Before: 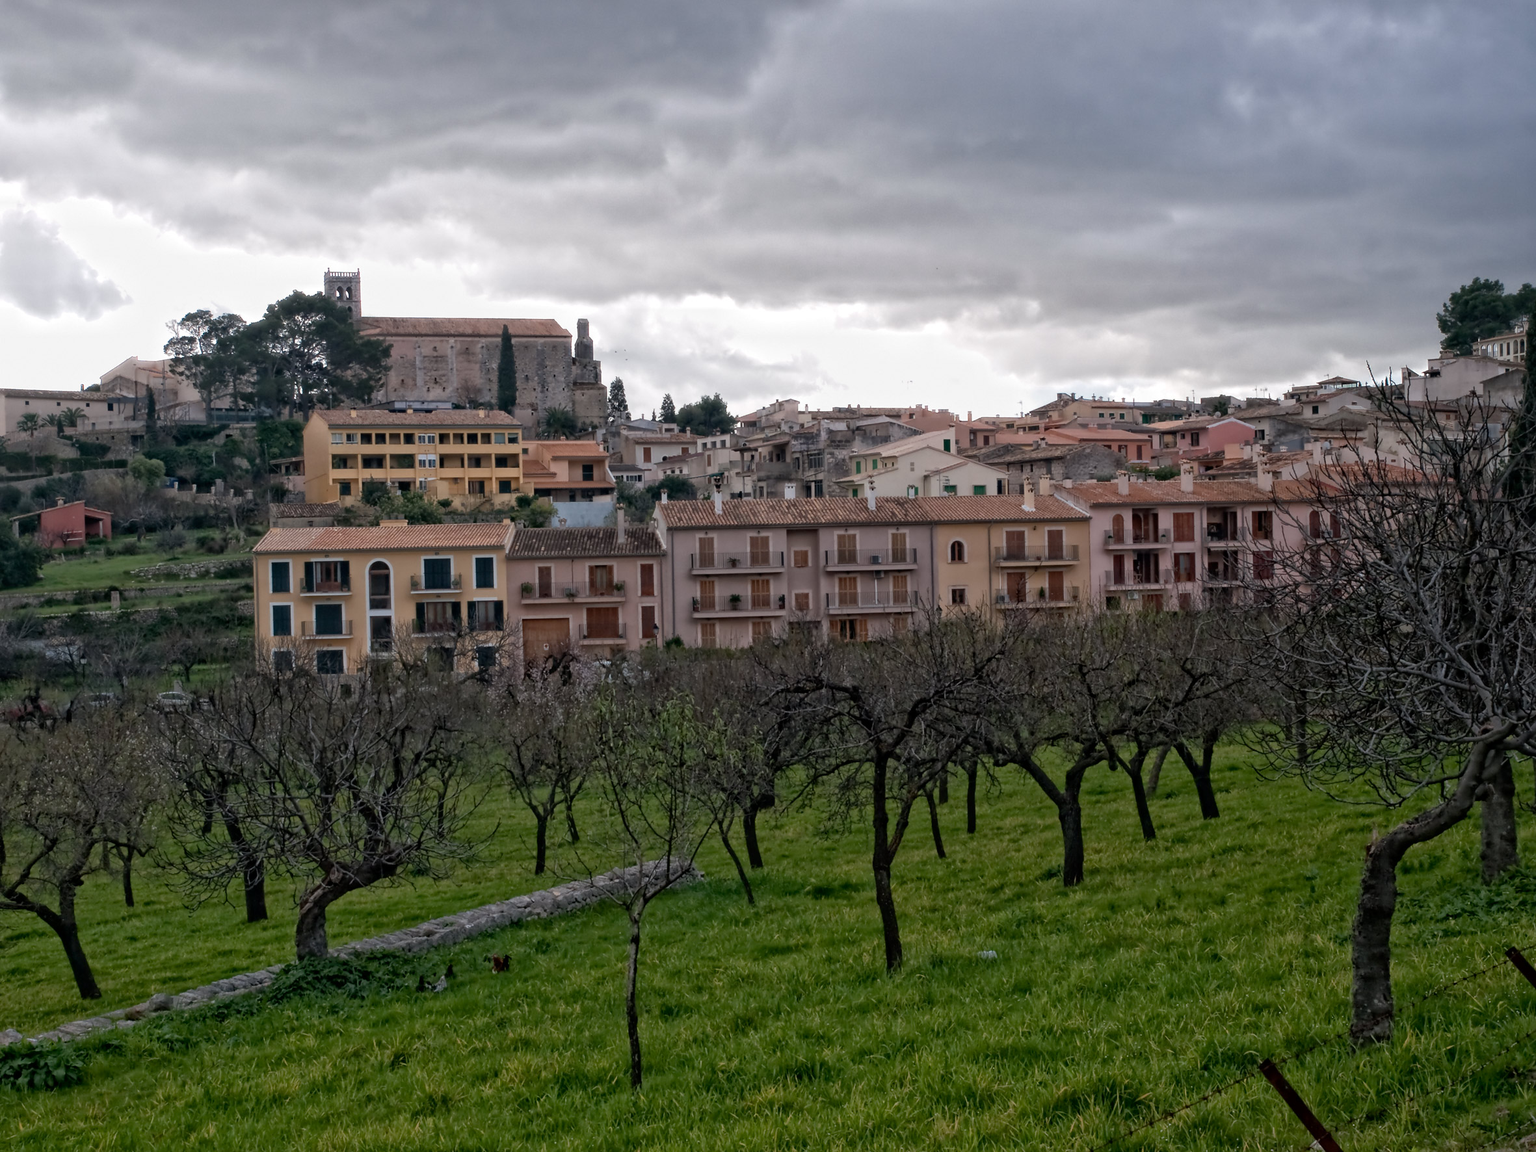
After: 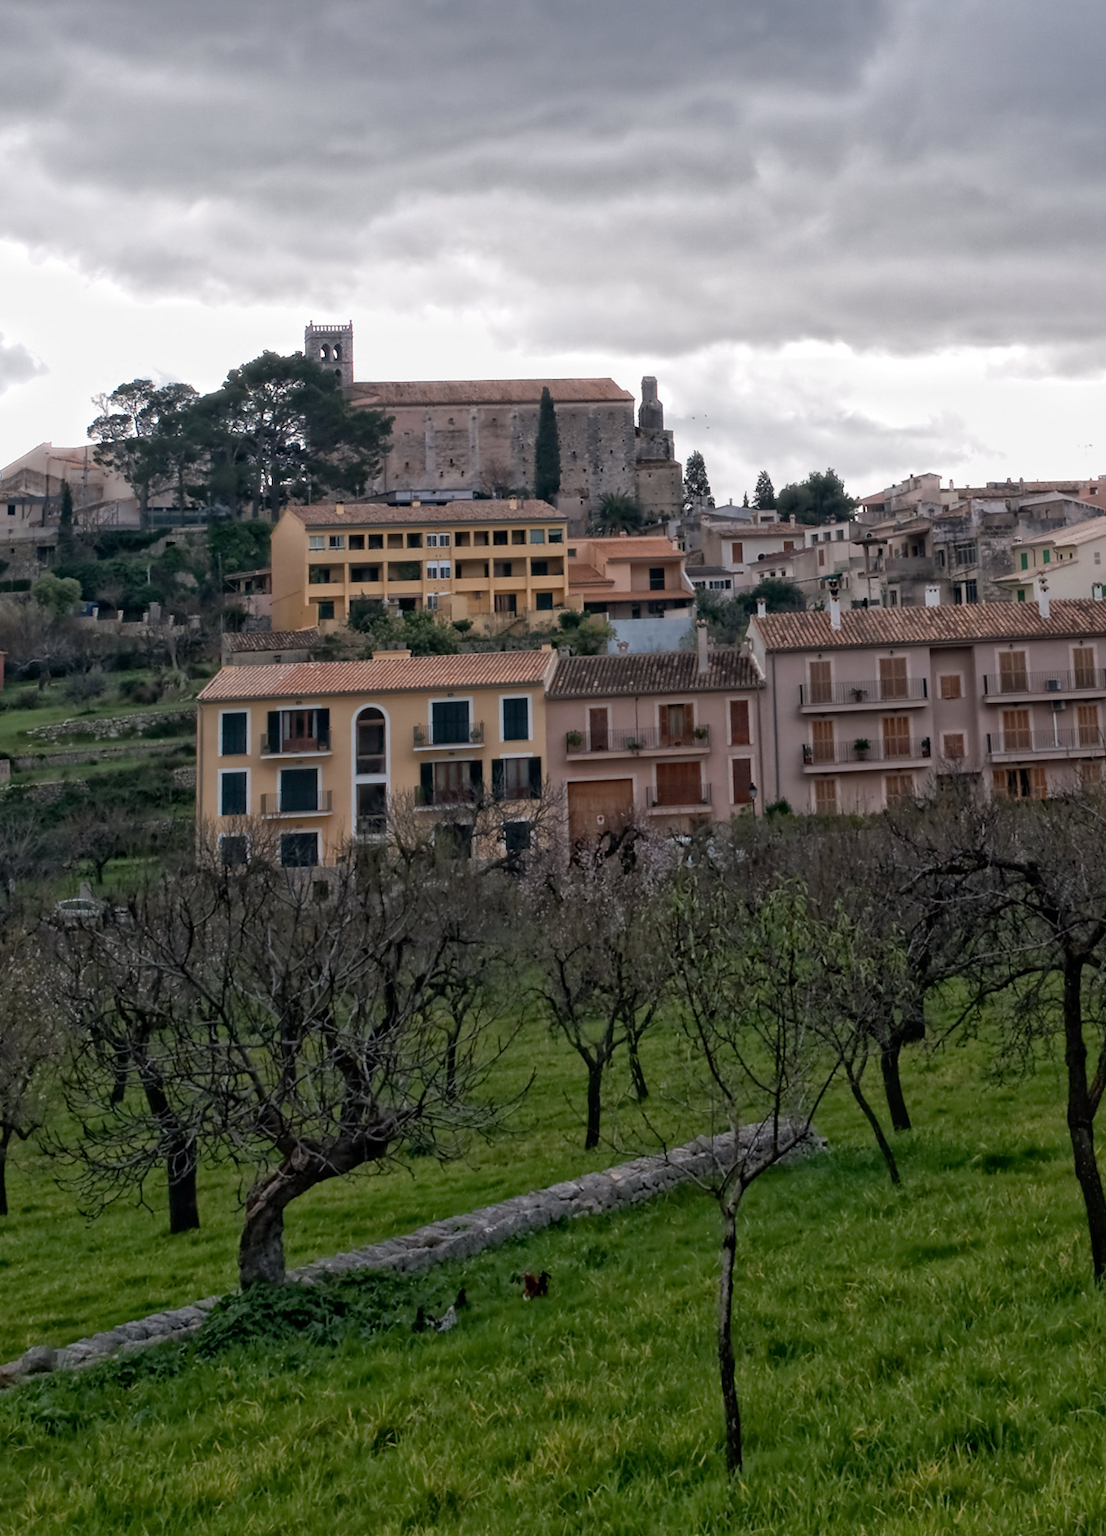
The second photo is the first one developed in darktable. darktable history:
rotate and perspective: rotation -1.68°, lens shift (vertical) -0.146, crop left 0.049, crop right 0.912, crop top 0.032, crop bottom 0.96
crop: left 5.114%, right 38.589%
